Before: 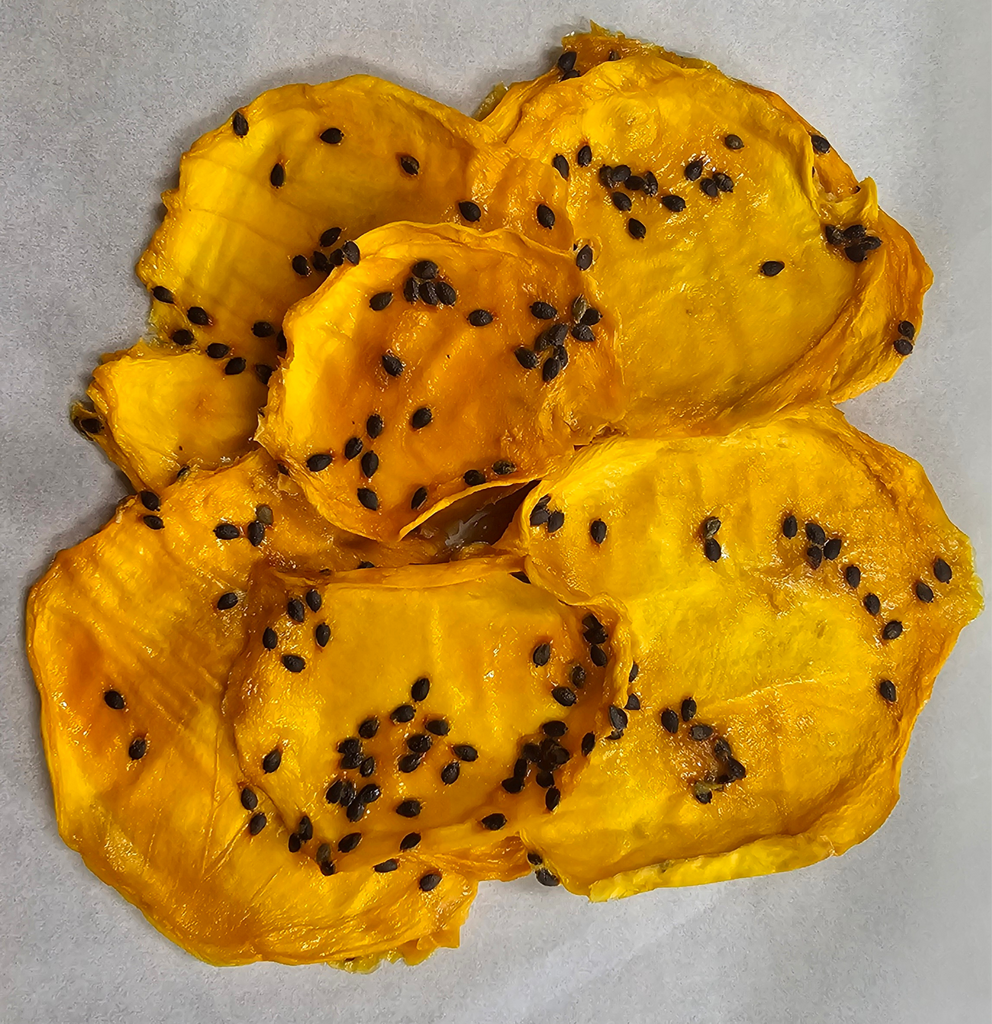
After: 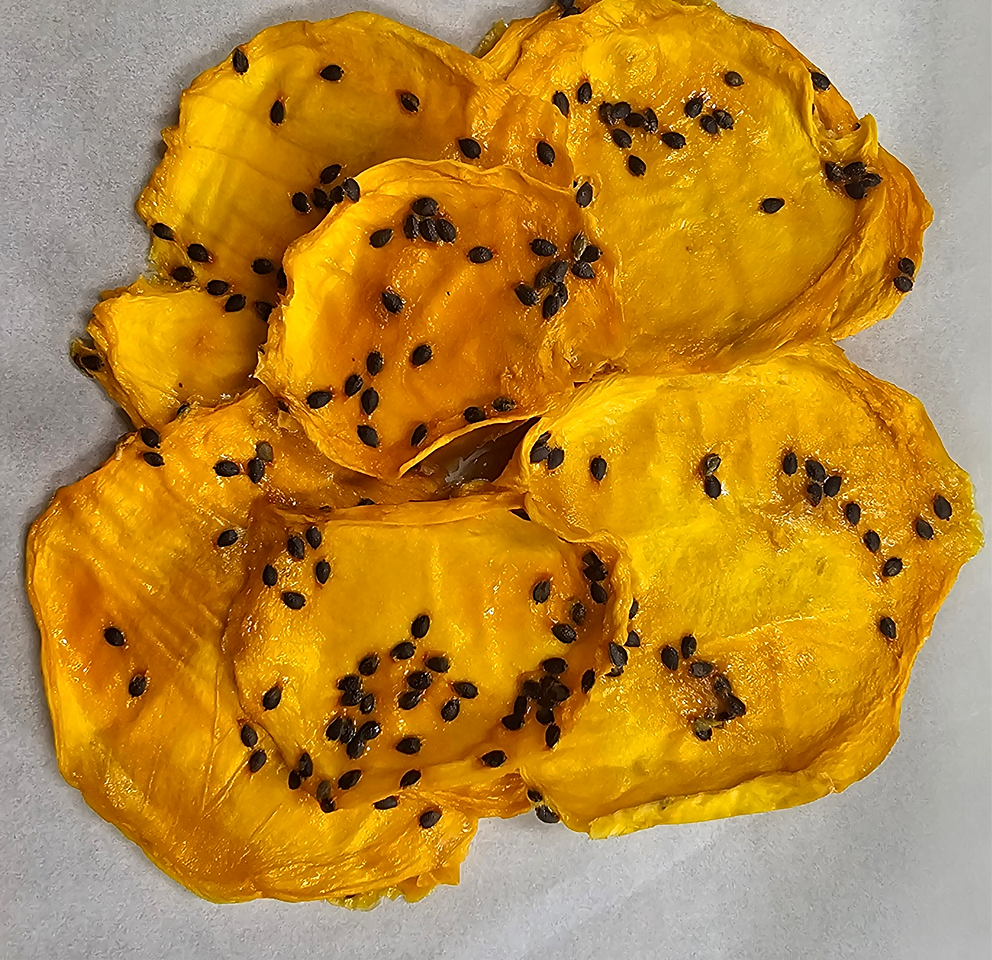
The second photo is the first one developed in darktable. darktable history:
sharpen: on, module defaults
crop and rotate: top 6.25%
